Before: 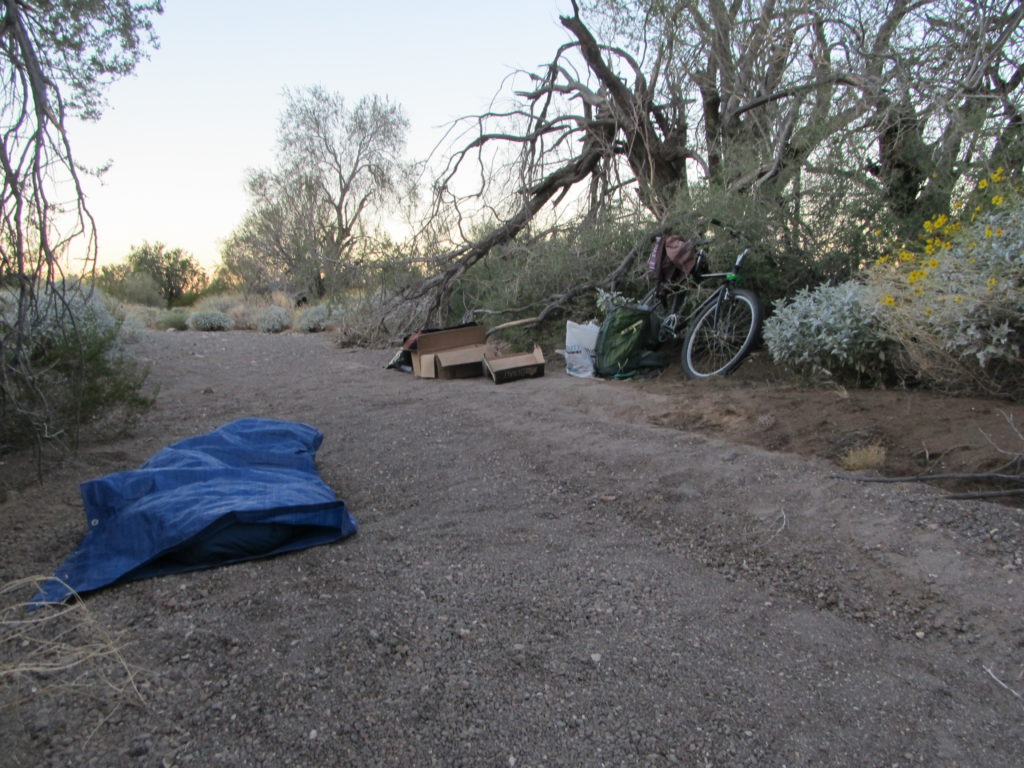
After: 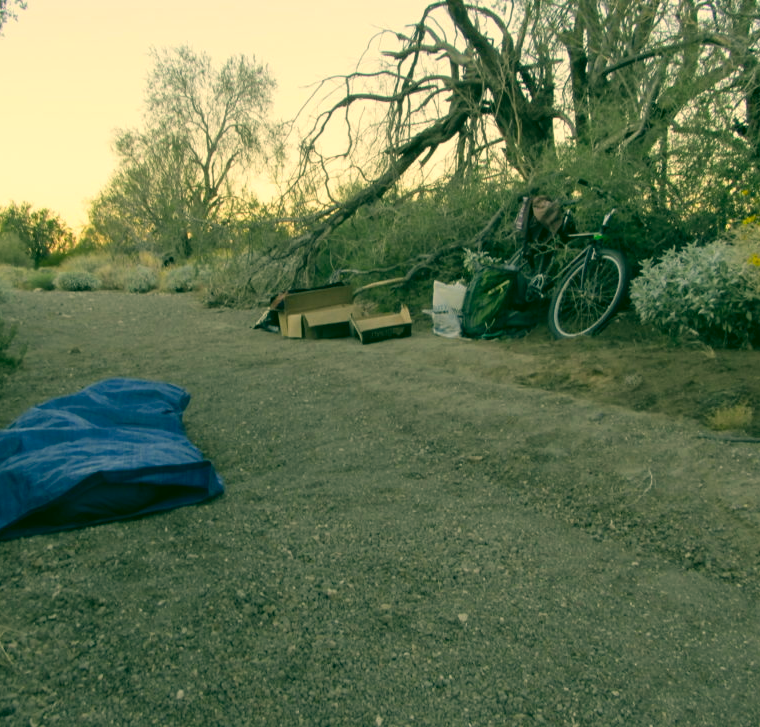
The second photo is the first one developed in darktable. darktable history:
color correction: highlights a* 5.61, highlights b* 33.54, shadows a* -26.02, shadows b* 3.97
crop and rotate: left 13.086%, top 5.337%, right 12.605%
